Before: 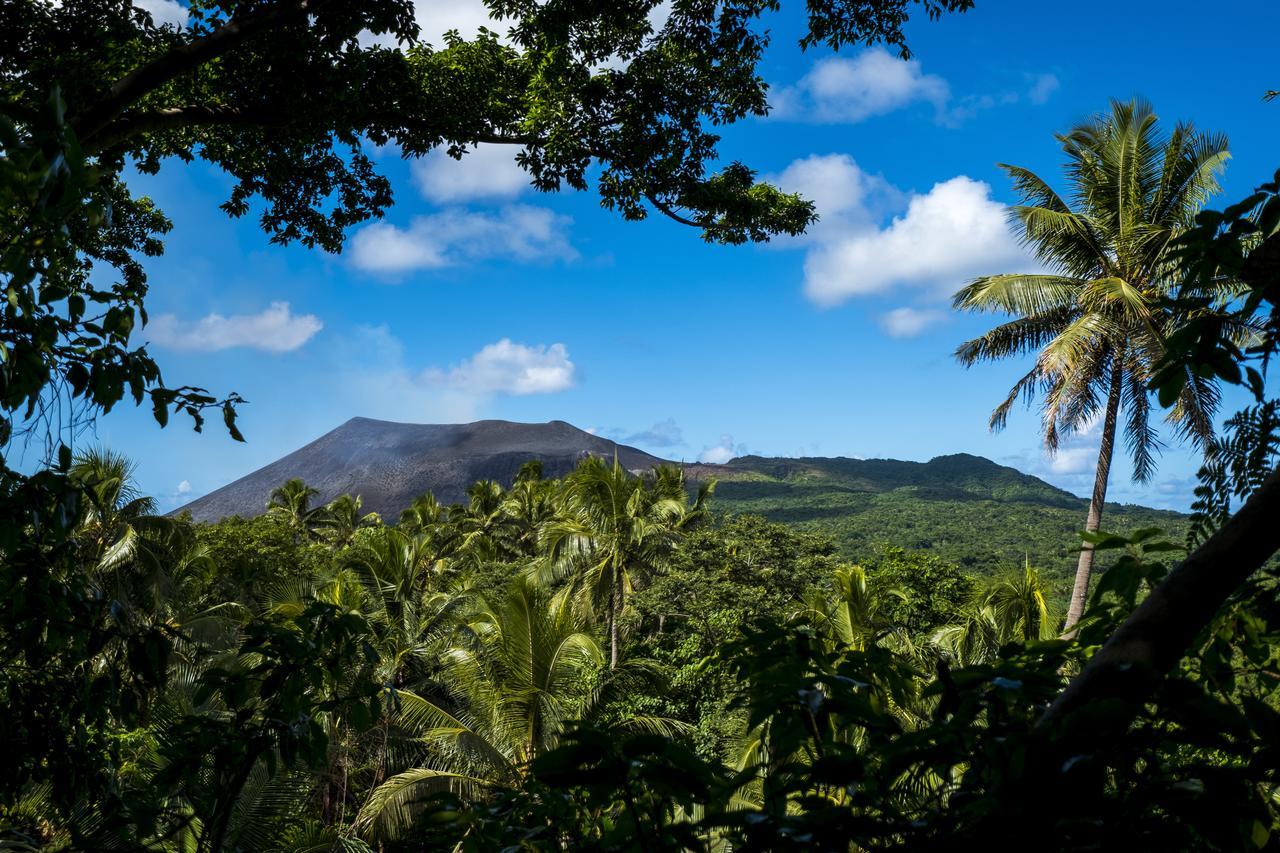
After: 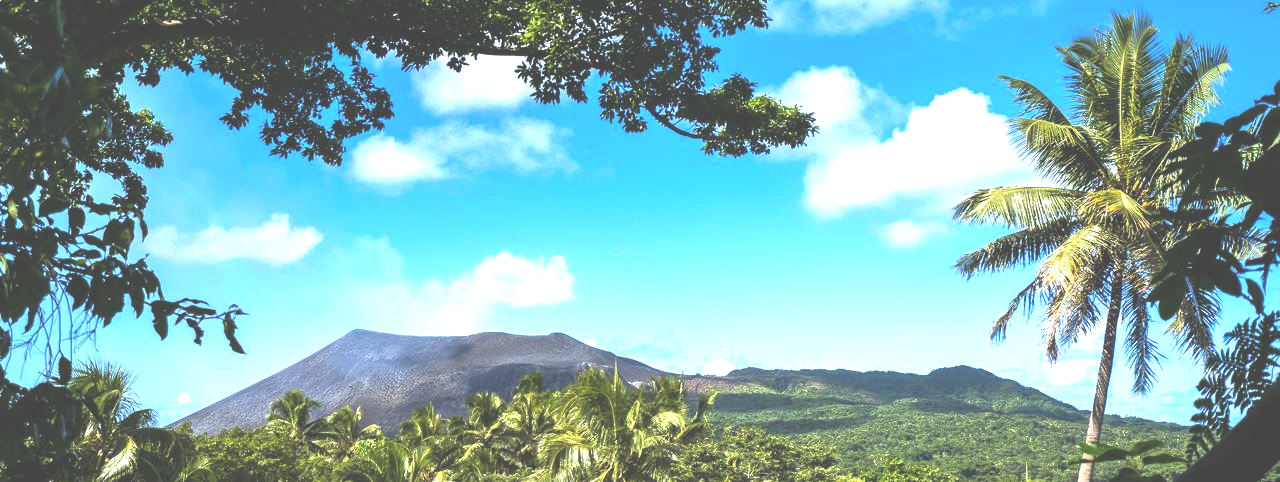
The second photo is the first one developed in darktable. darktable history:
crop and rotate: top 10.54%, bottom 32.942%
exposure: black level correction -0.023, exposure 1.395 EV, compensate highlight preservation false
